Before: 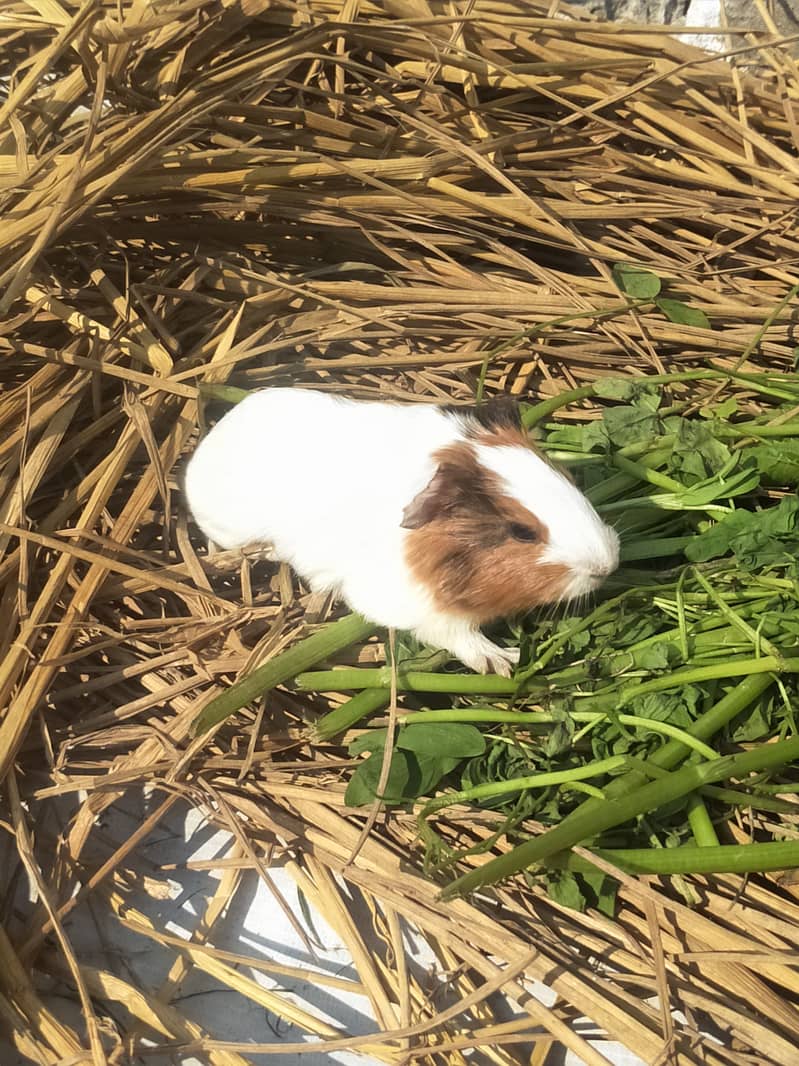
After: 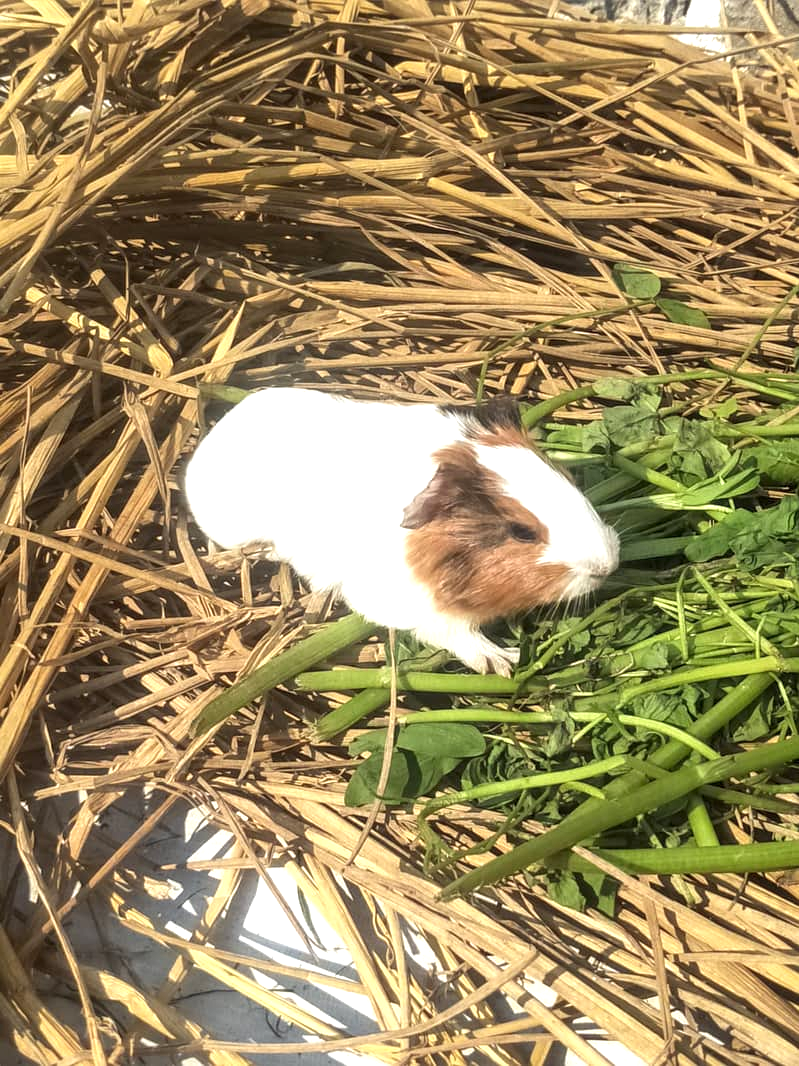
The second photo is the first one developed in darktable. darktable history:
local contrast: on, module defaults
exposure: exposure 0.426 EV, compensate highlight preservation false
